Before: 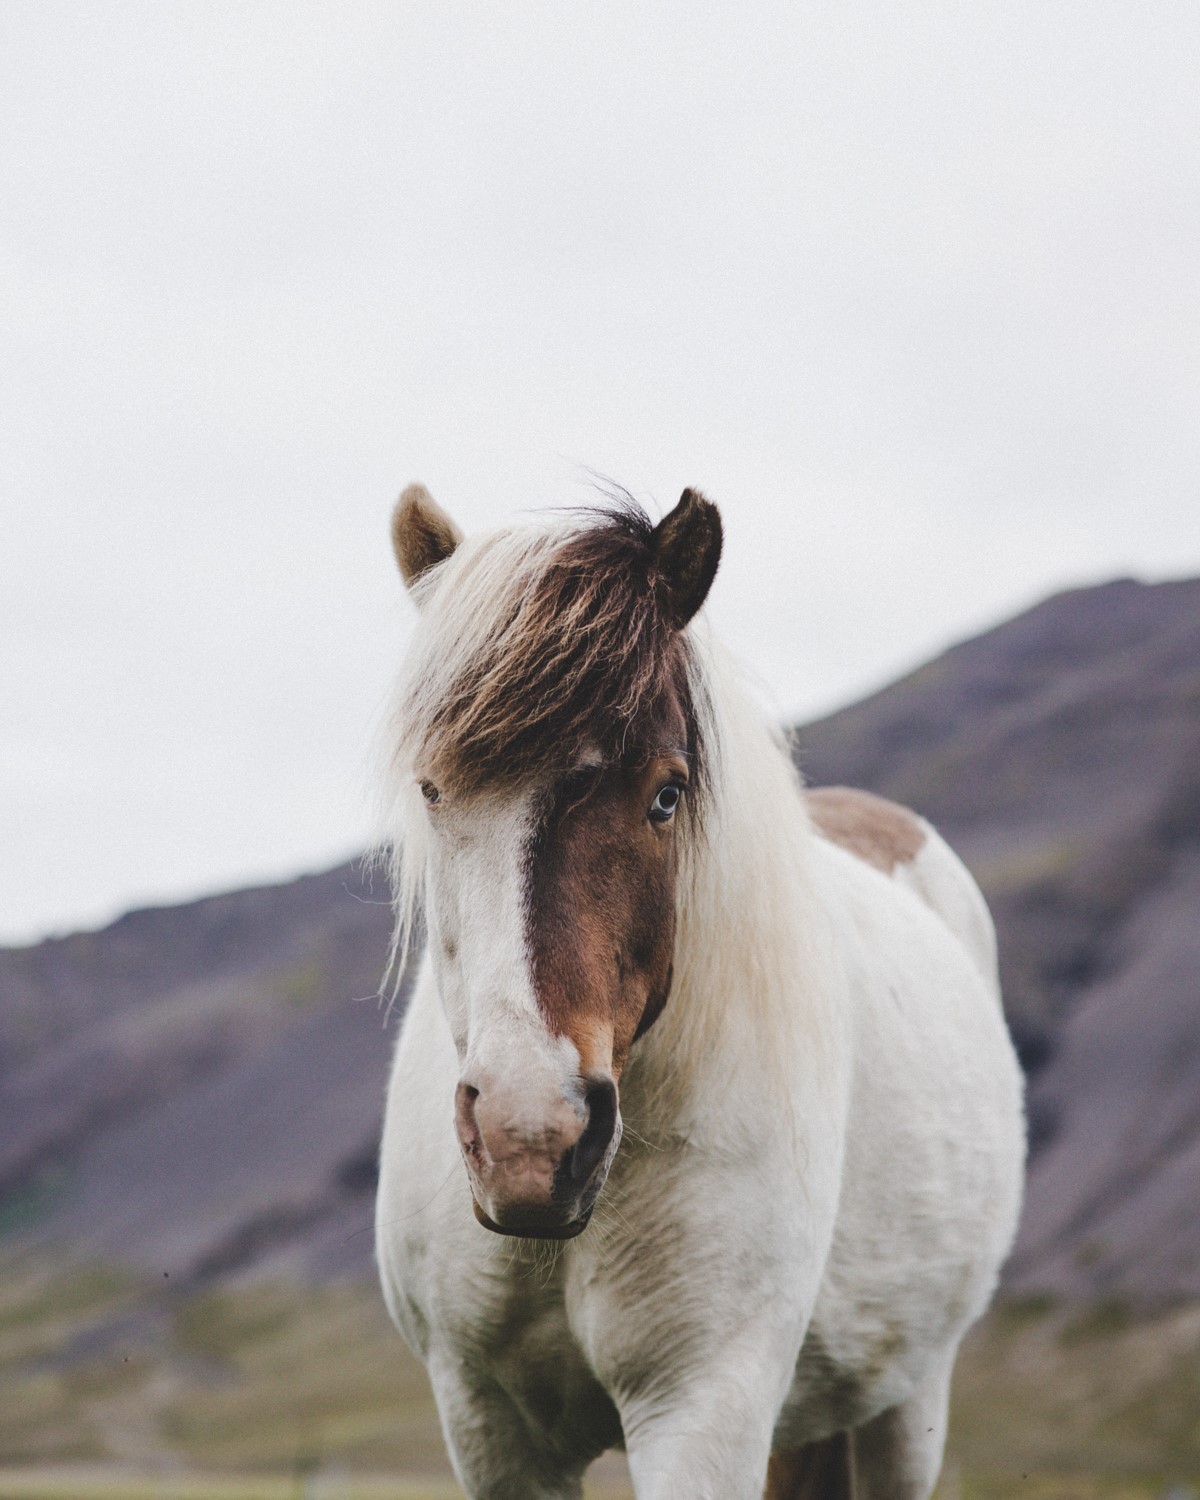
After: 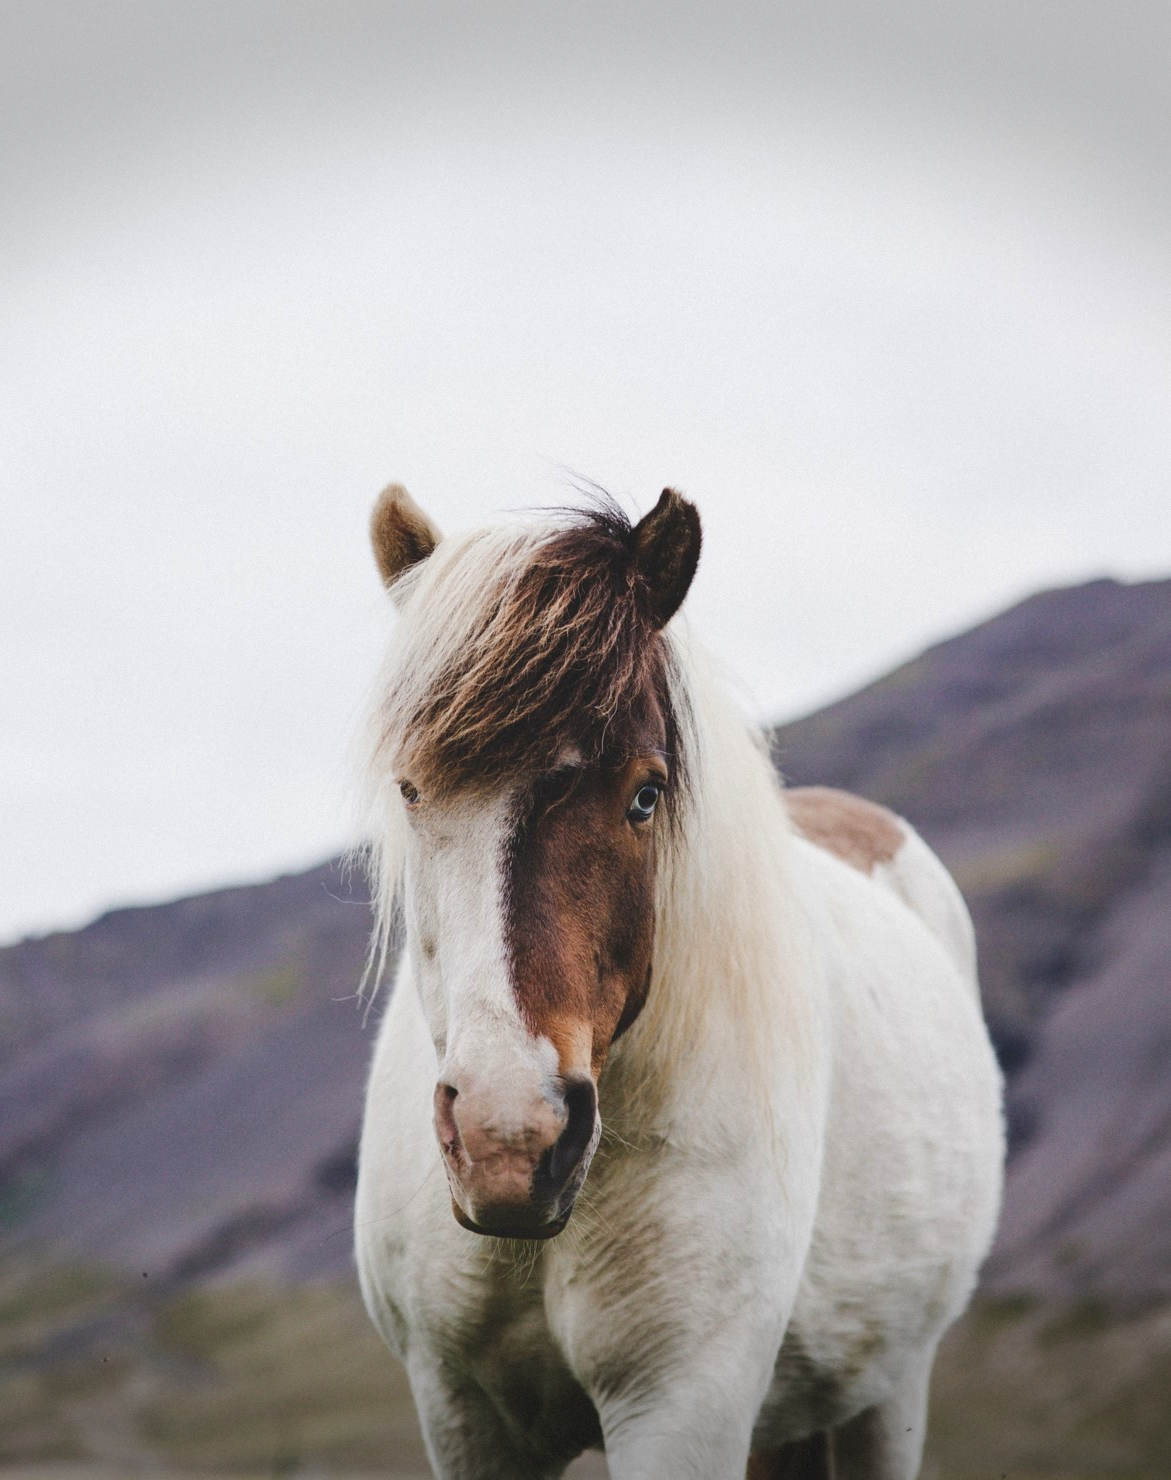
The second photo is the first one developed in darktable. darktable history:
vignetting: fall-off start 100%, brightness -0.406, saturation -0.3, width/height ratio 1.324, dithering 8-bit output, unbound false
contrast brightness saturation: contrast 0.08, saturation 0.2
crop and rotate: left 1.774%, right 0.633%, bottom 1.28%
